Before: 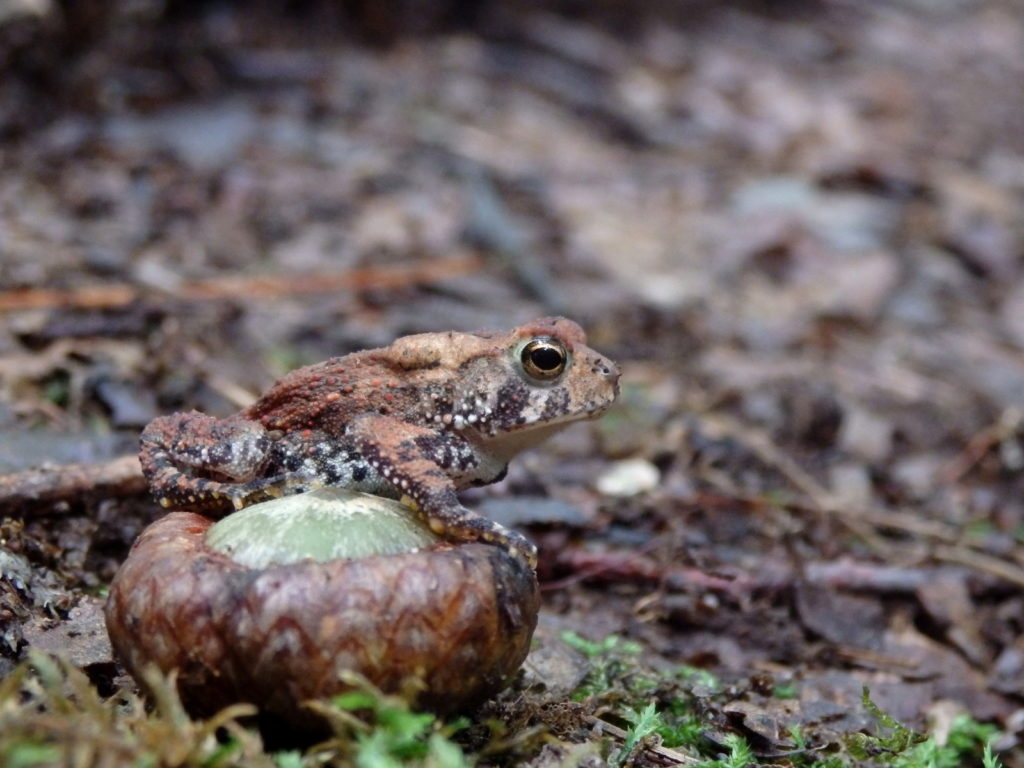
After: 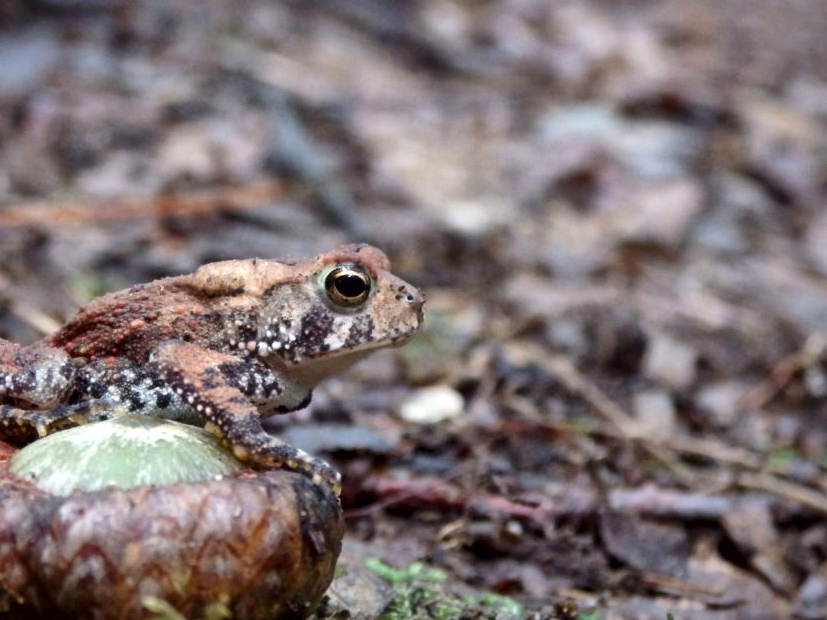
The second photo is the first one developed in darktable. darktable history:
shadows and highlights: shadows 20.91, highlights -82.73, soften with gaussian
crop: left 19.159%, top 9.58%, bottom 9.58%
local contrast: mode bilateral grid, contrast 20, coarseness 50, detail 150%, midtone range 0.2
exposure: exposure 0.2 EV, compensate highlight preservation false
